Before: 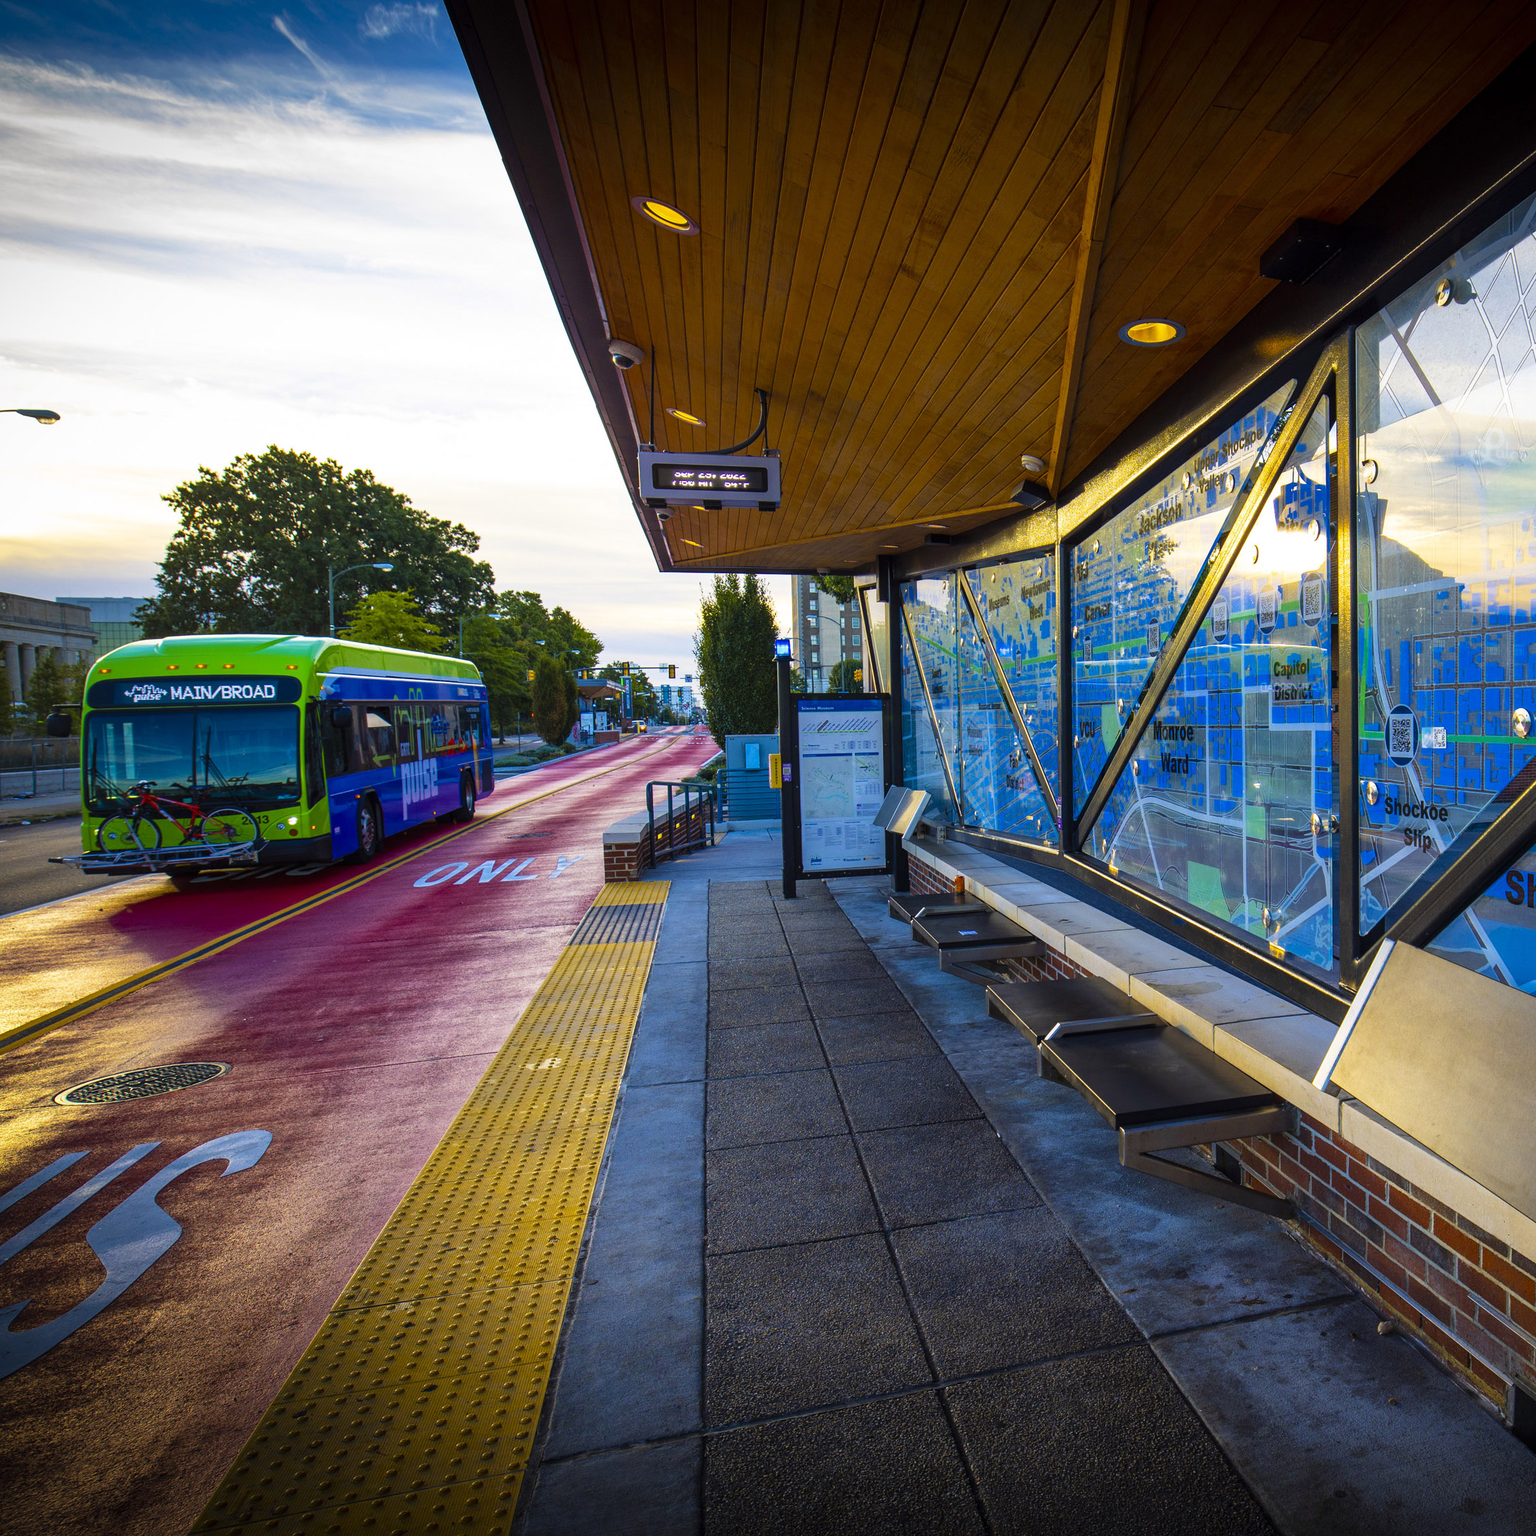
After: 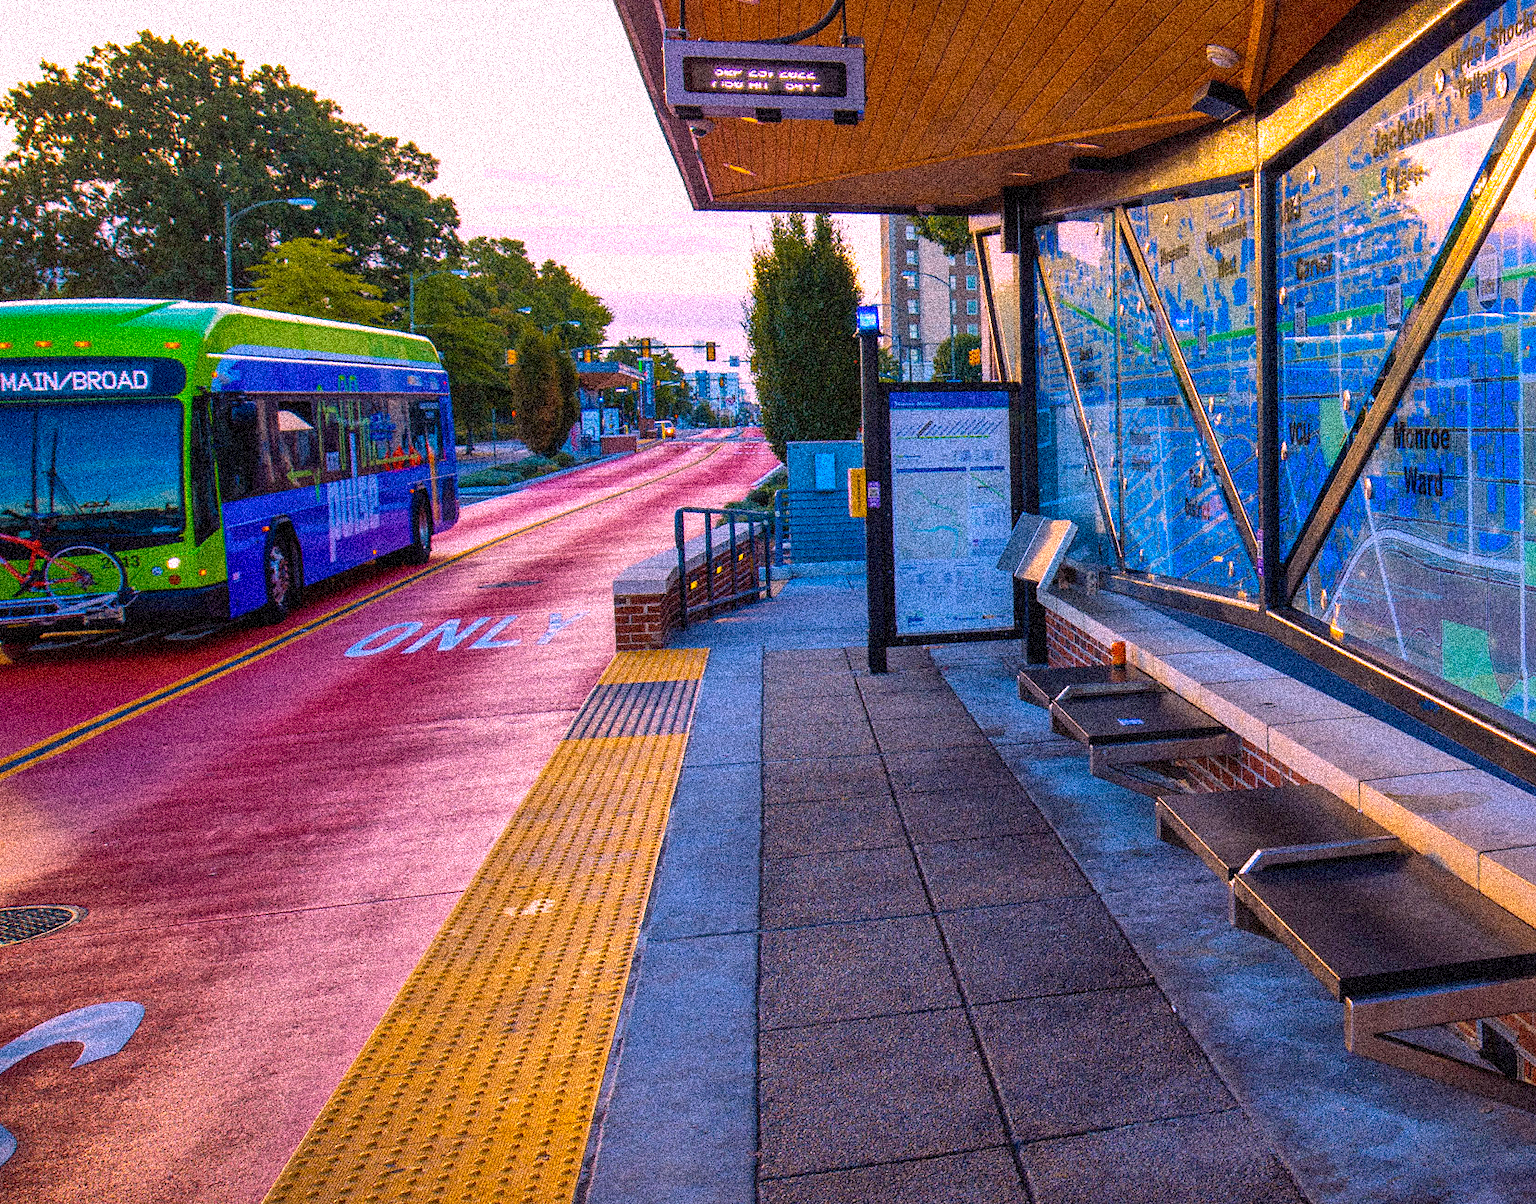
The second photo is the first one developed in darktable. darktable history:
exposure: exposure -0.04 EV, compensate highlight preservation false
white balance: red 1.188, blue 1.11
grain: coarseness 3.75 ISO, strength 100%, mid-tones bias 0%
shadows and highlights: on, module defaults
crop: left 11.123%, top 27.61%, right 18.3%, bottom 17.034%
